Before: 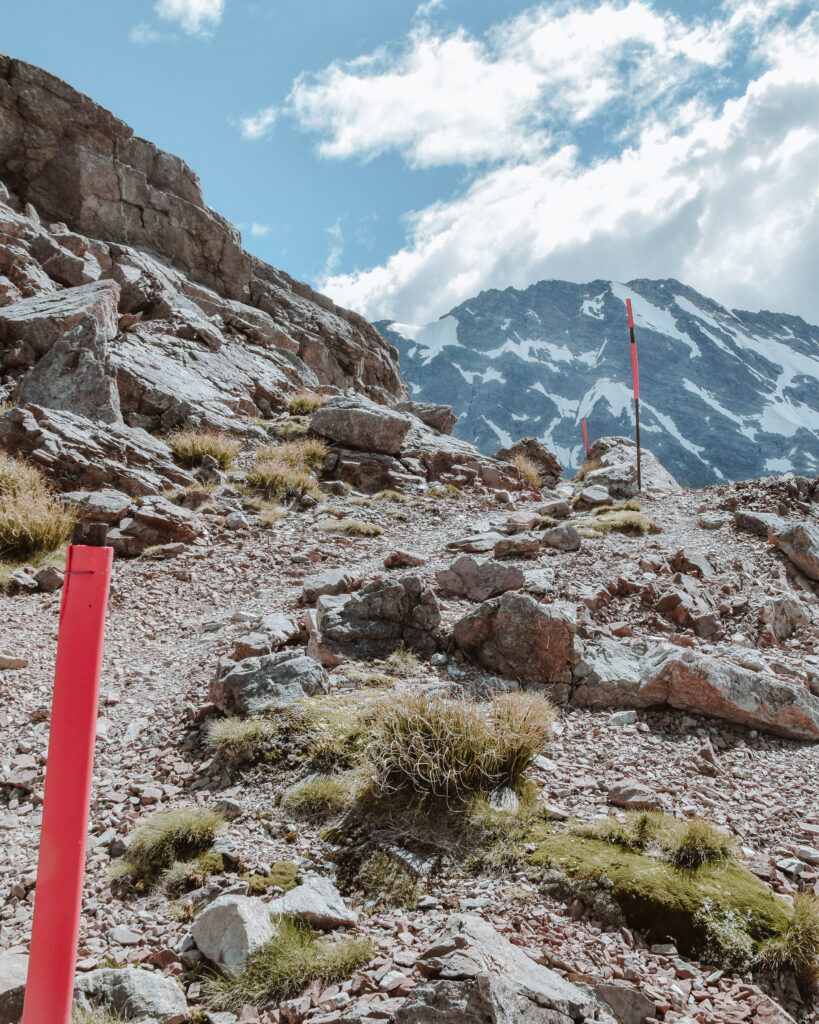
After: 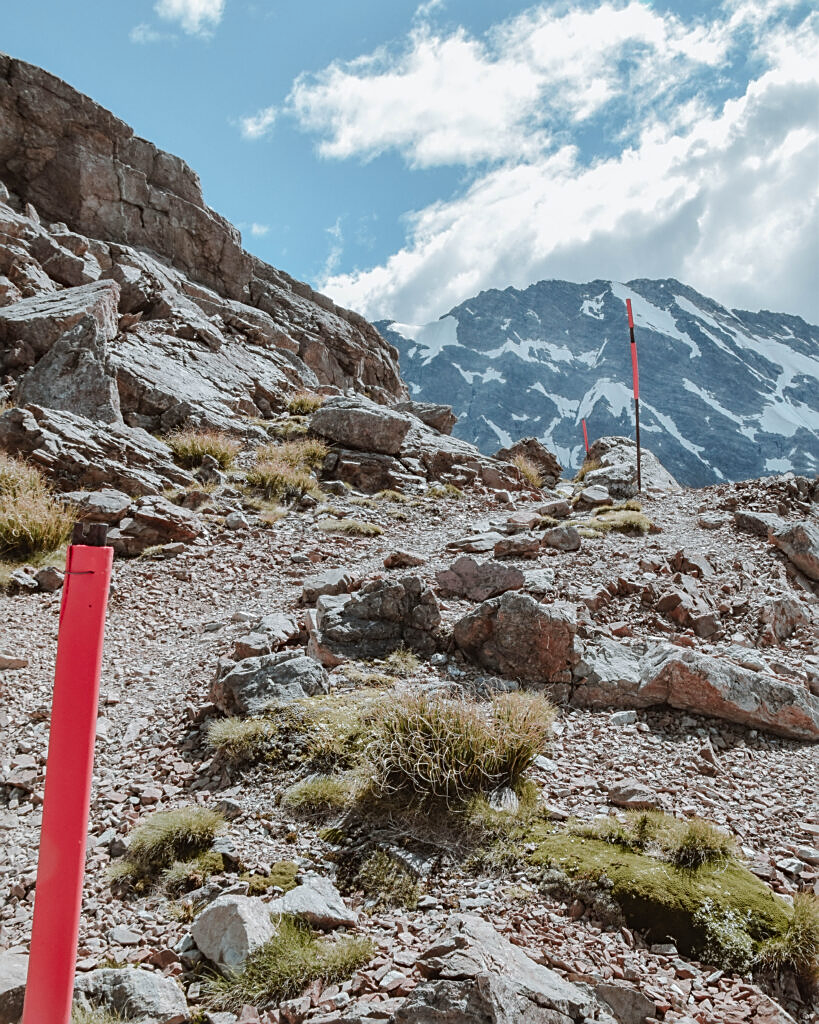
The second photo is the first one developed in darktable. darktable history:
sharpen: on, module defaults
contrast brightness saturation: contrast -0.024, brightness -0.011, saturation 0.032
